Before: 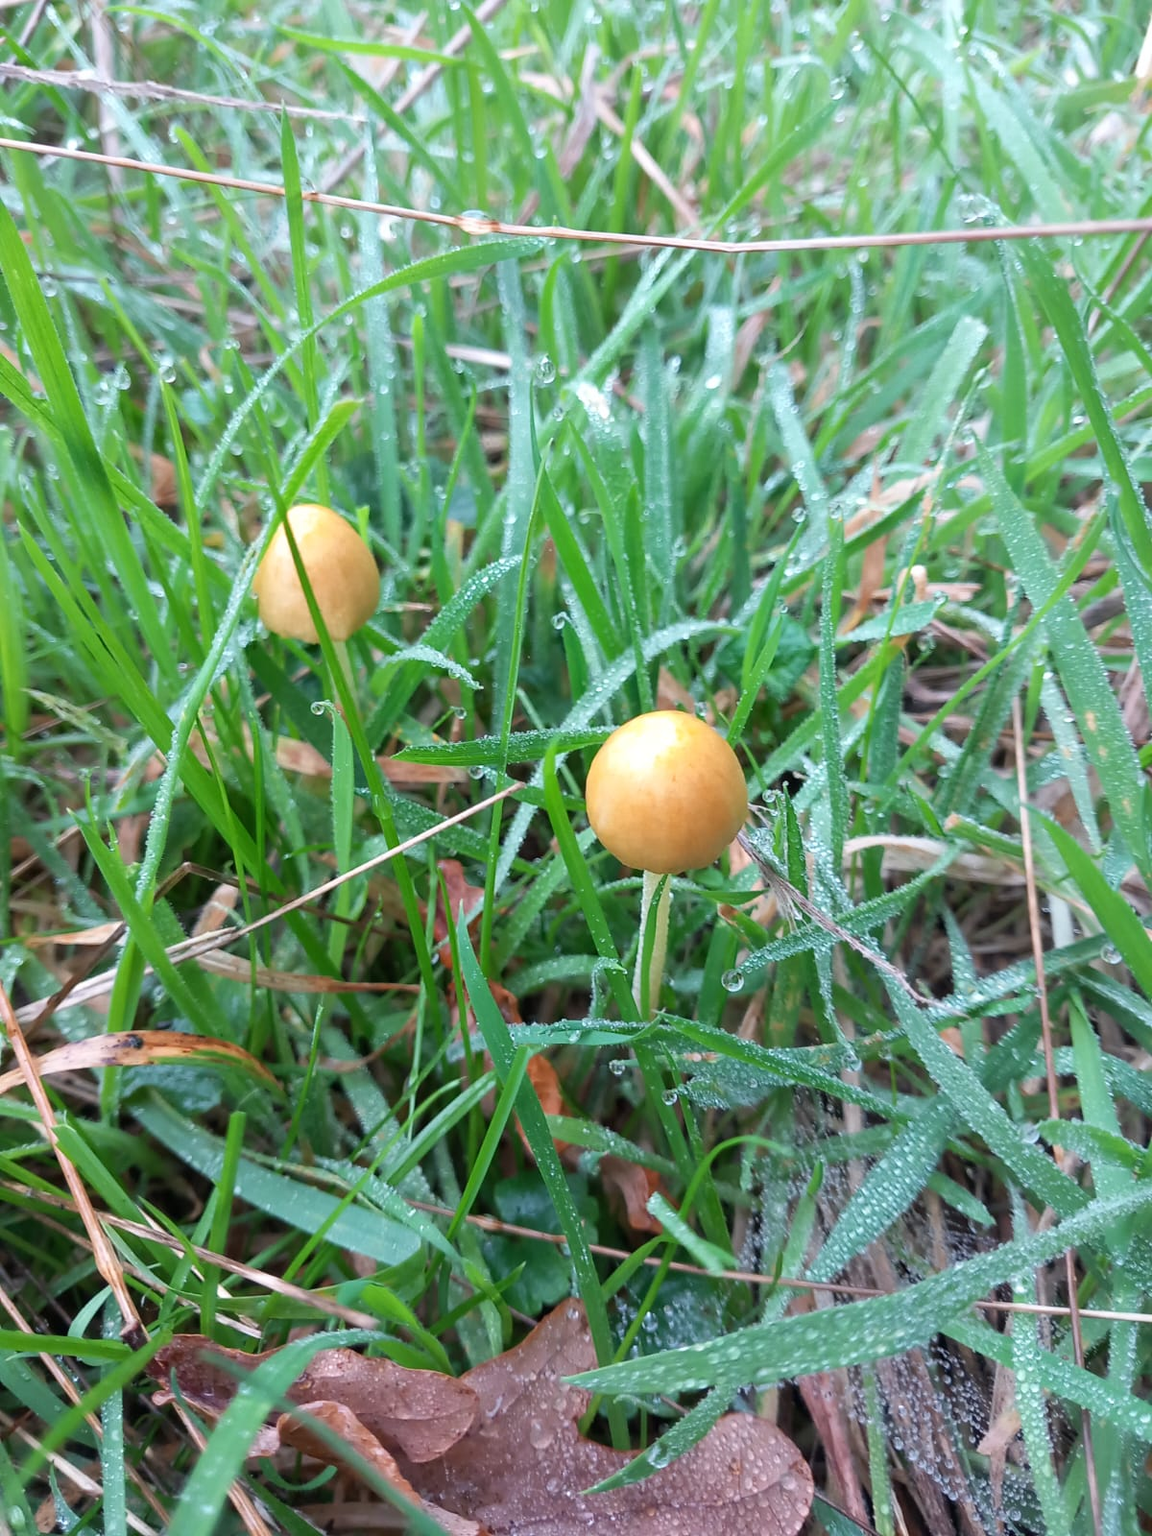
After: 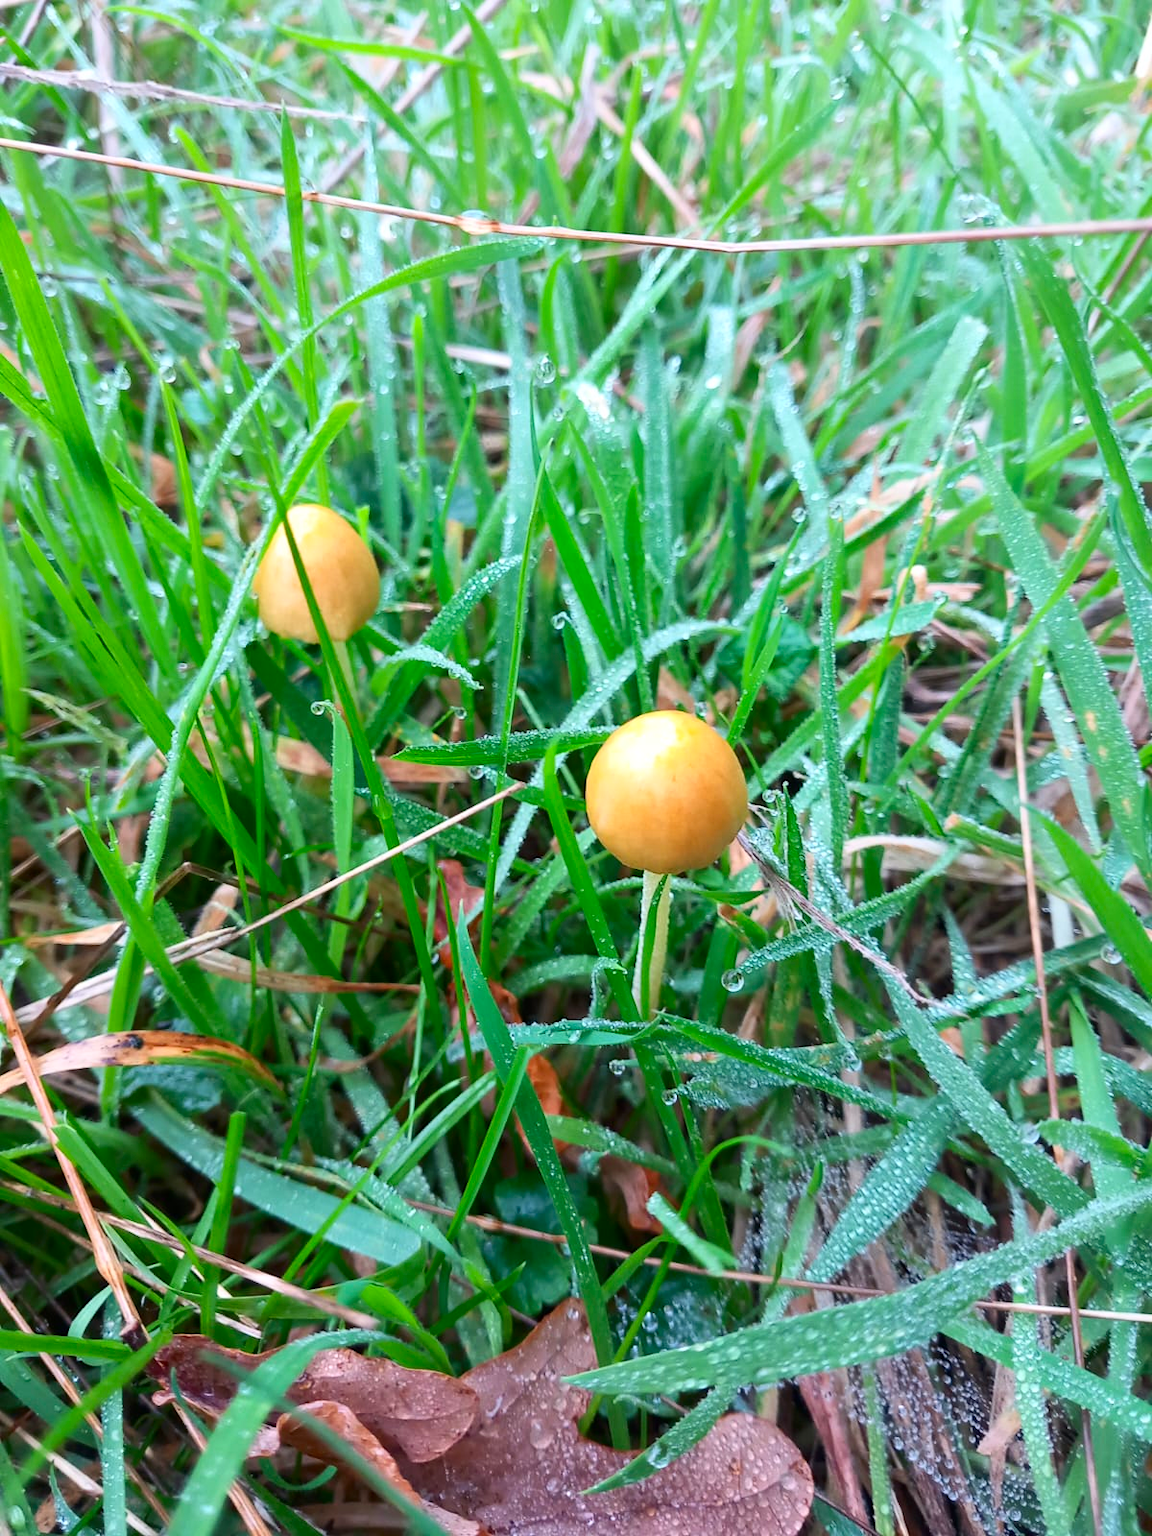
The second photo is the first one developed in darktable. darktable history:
contrast brightness saturation: contrast 0.165, saturation 0.33
